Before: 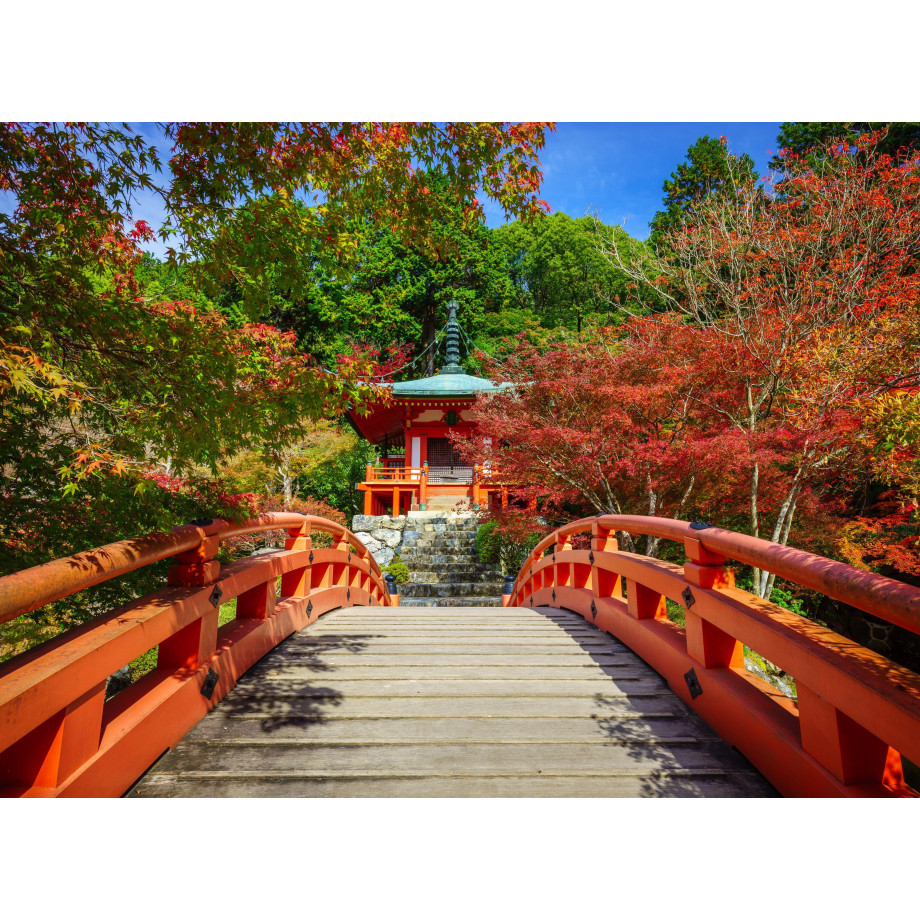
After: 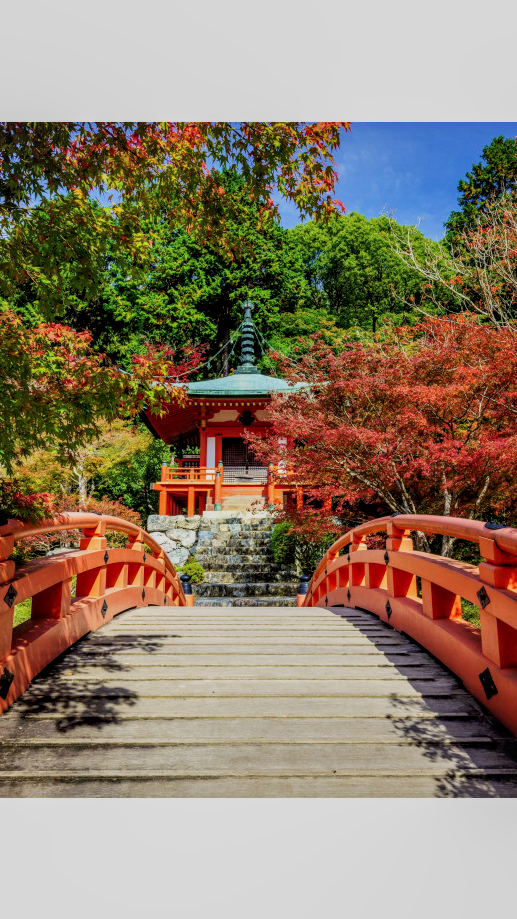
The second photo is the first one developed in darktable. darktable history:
filmic rgb: middle gray luminance 28.98%, black relative exposure -10.31 EV, white relative exposure 5.51 EV, target black luminance 0%, hardness 3.95, latitude 1.87%, contrast 1.126, highlights saturation mix 4.78%, shadows ↔ highlights balance 14.95%
local contrast: on, module defaults
crop and rotate: left 22.441%, right 21.338%
